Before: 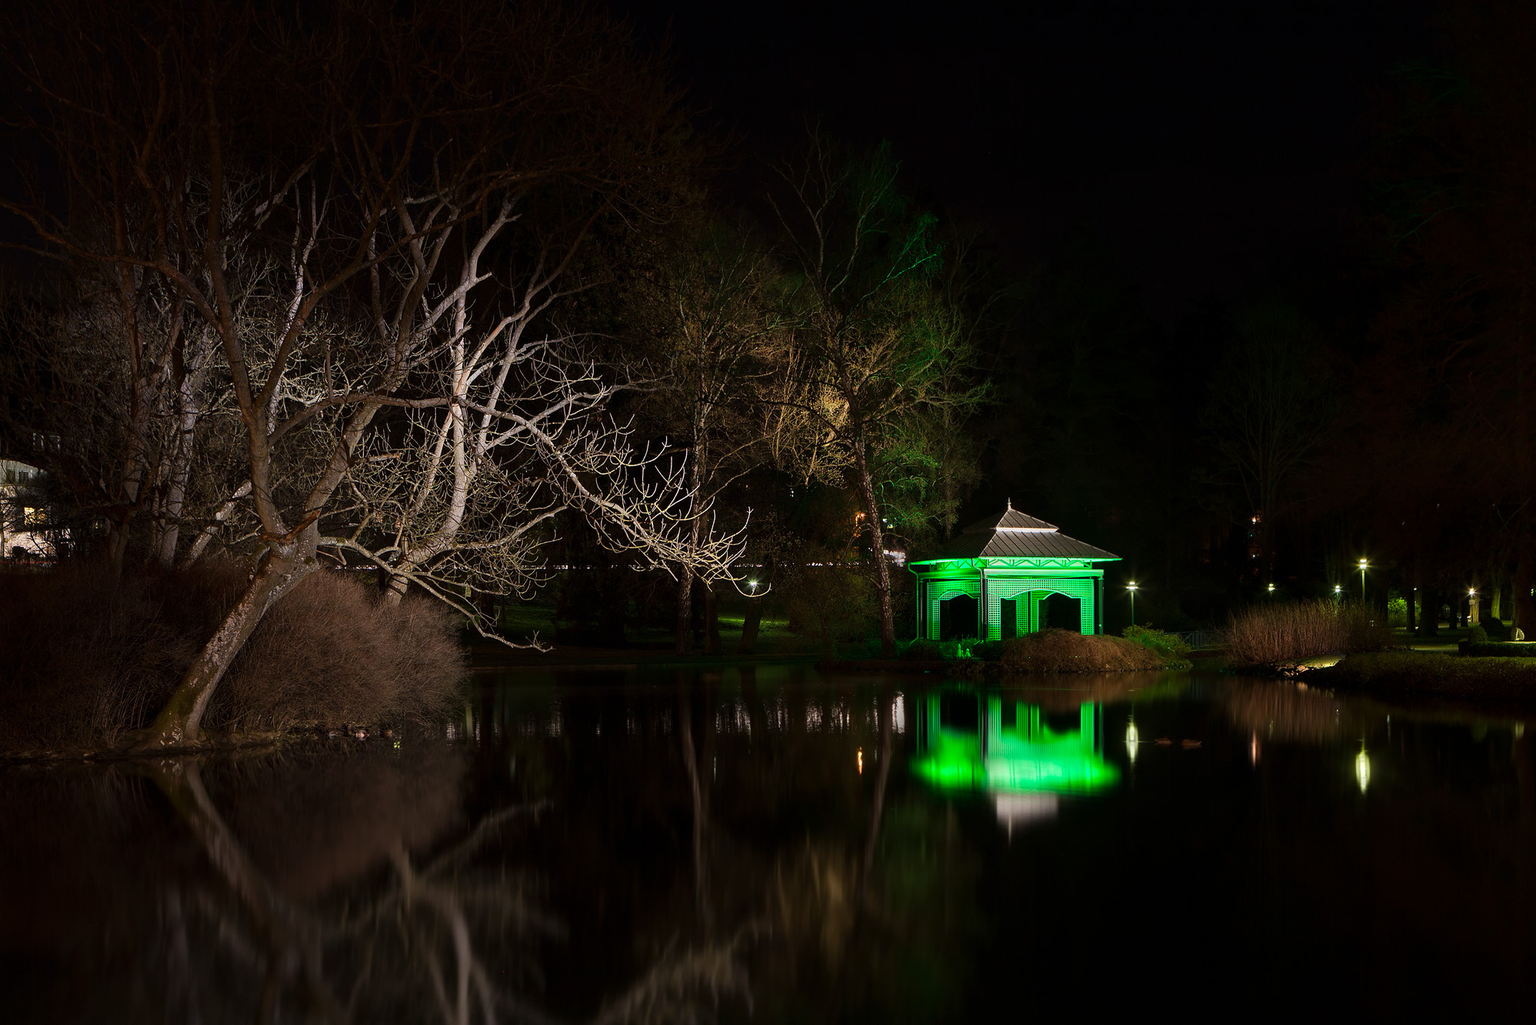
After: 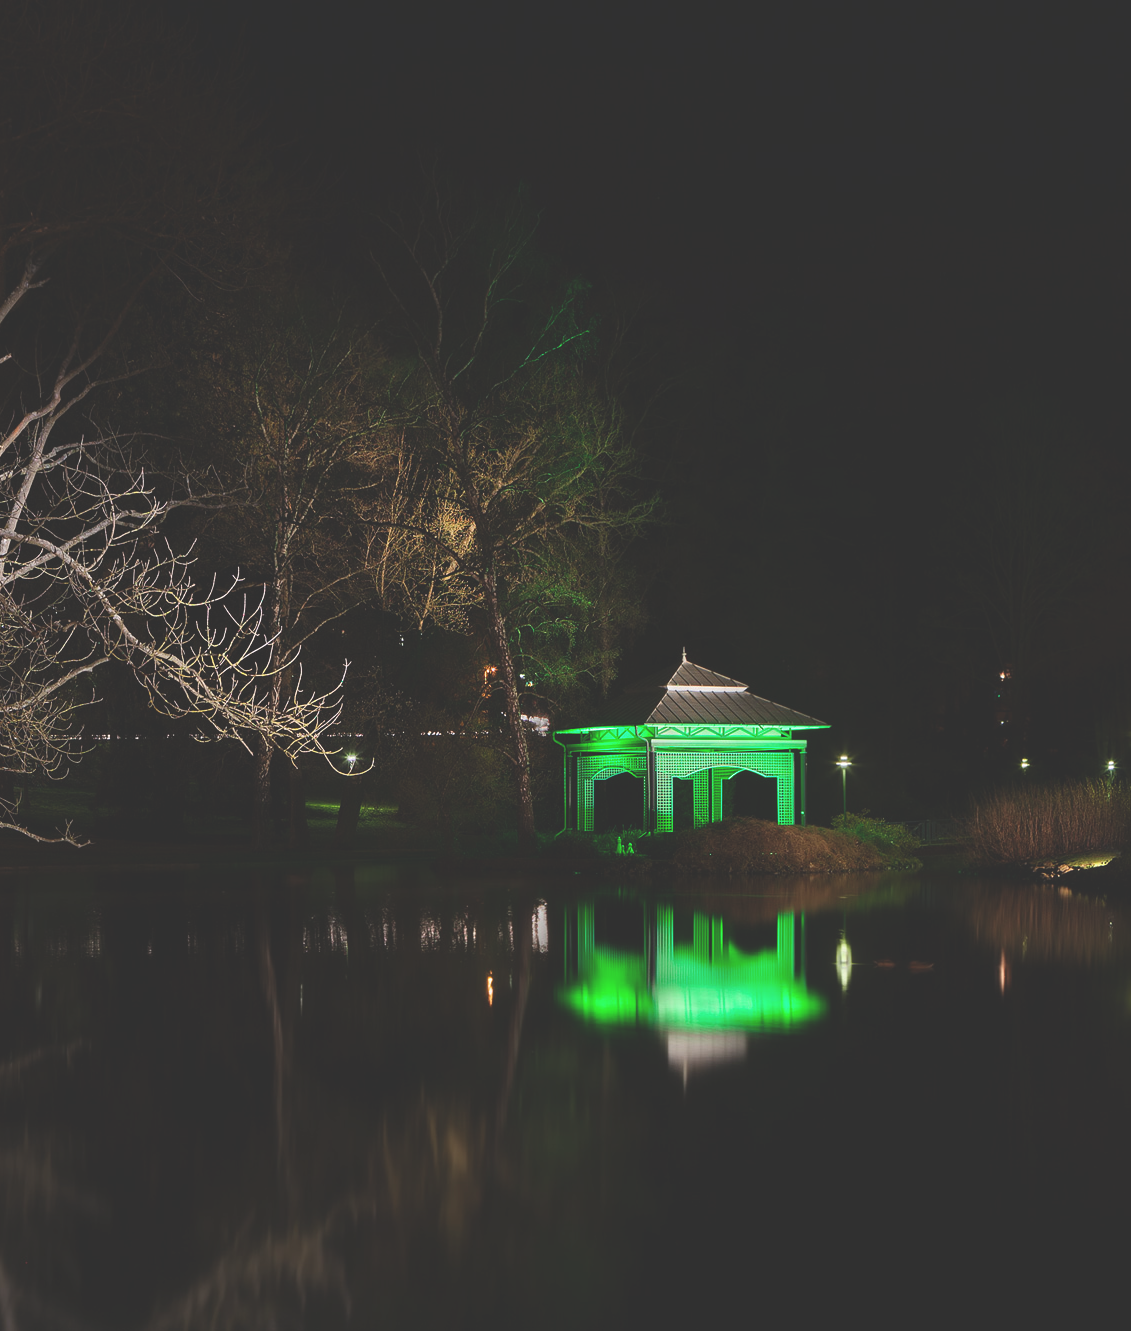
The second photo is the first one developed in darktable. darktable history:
crop: left 31.458%, top 0%, right 11.876%
exposure: black level correction -0.03, compensate highlight preservation false
